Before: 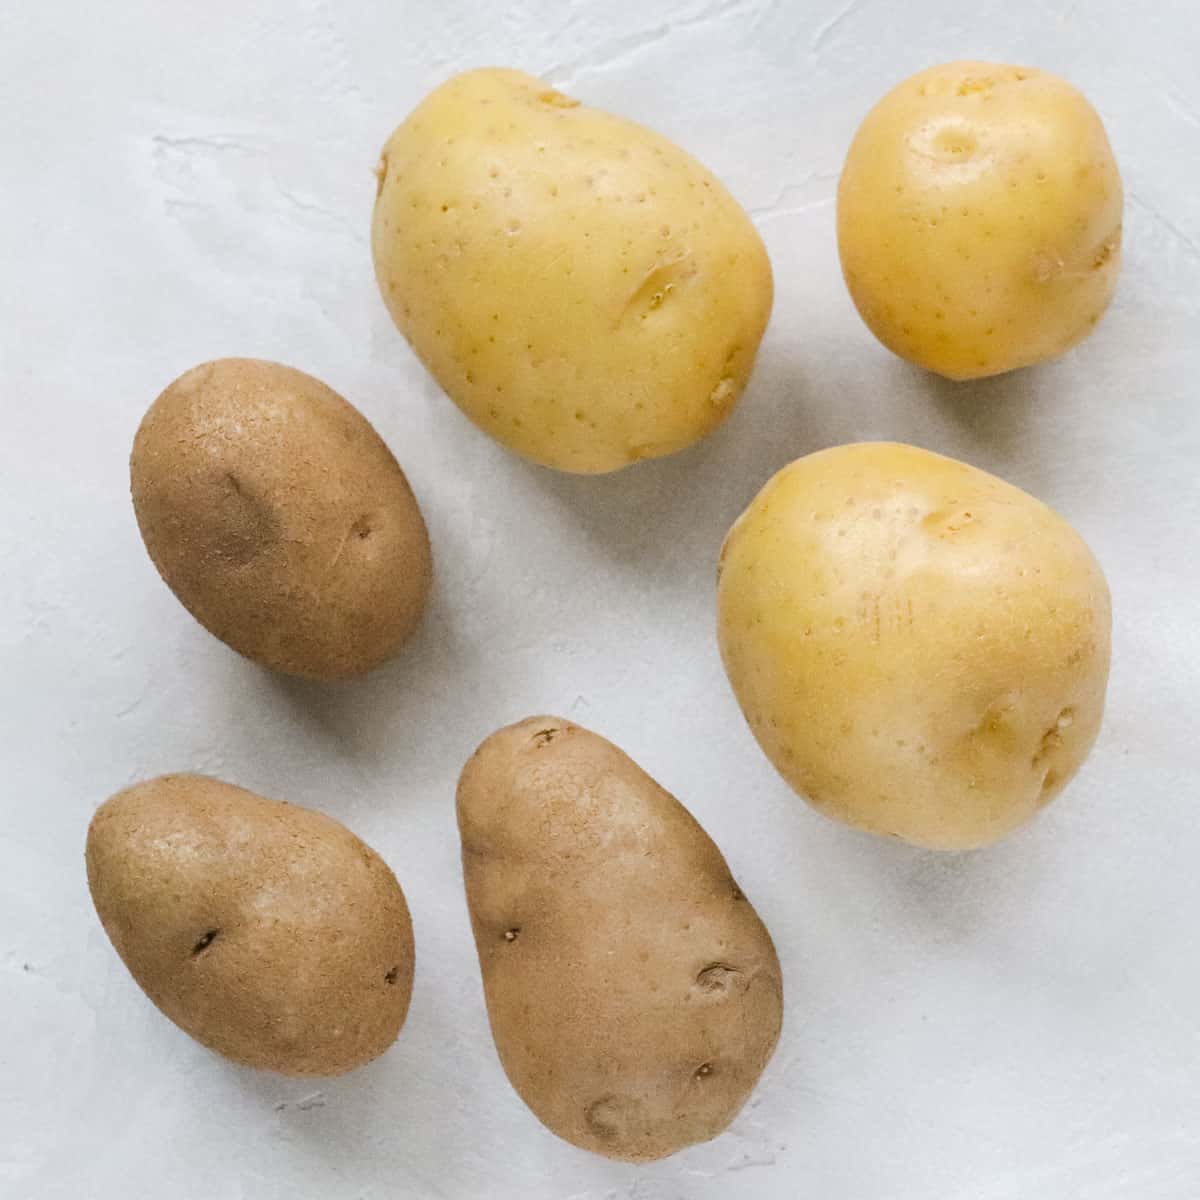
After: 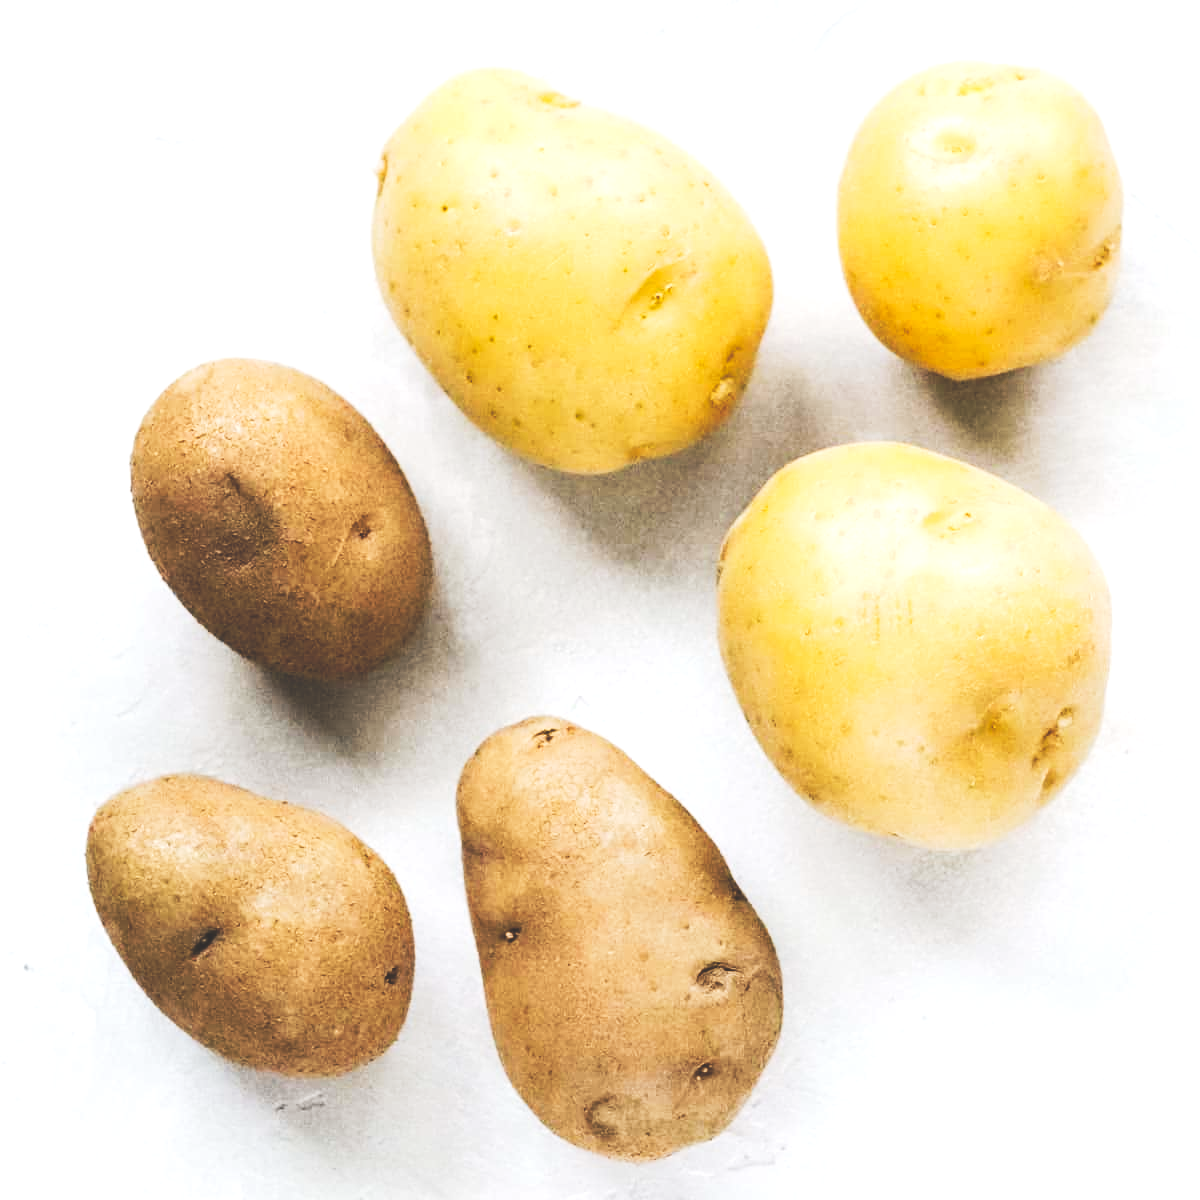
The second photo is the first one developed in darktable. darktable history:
tone curve: curves: ch0 [(0, 0) (0.003, 0.183) (0.011, 0.183) (0.025, 0.184) (0.044, 0.188) (0.069, 0.197) (0.1, 0.204) (0.136, 0.212) (0.177, 0.226) (0.224, 0.24) (0.277, 0.273) (0.335, 0.322) (0.399, 0.388) (0.468, 0.468) (0.543, 0.579) (0.623, 0.686) (0.709, 0.792) (0.801, 0.877) (0.898, 0.939) (1, 1)], preserve colors none
tone equalizer: -8 EV -0.754 EV, -7 EV -0.68 EV, -6 EV -0.607 EV, -5 EV -0.396 EV, -3 EV 0.393 EV, -2 EV 0.6 EV, -1 EV 0.676 EV, +0 EV 0.777 EV, edges refinement/feathering 500, mask exposure compensation -1.57 EV, preserve details no
